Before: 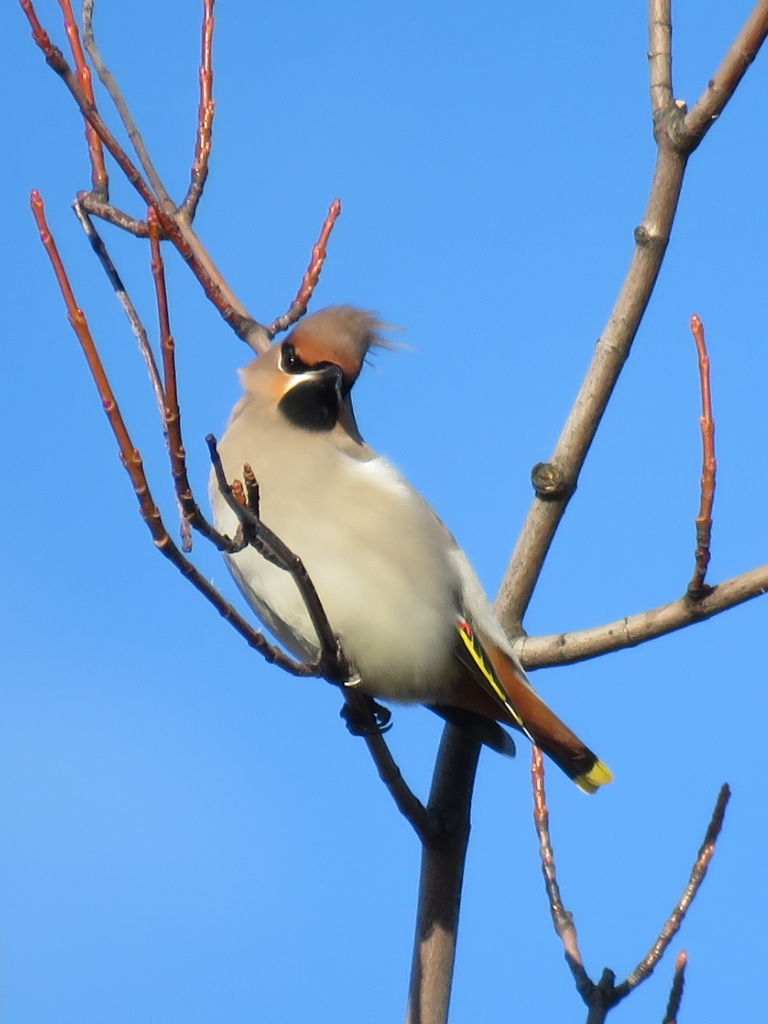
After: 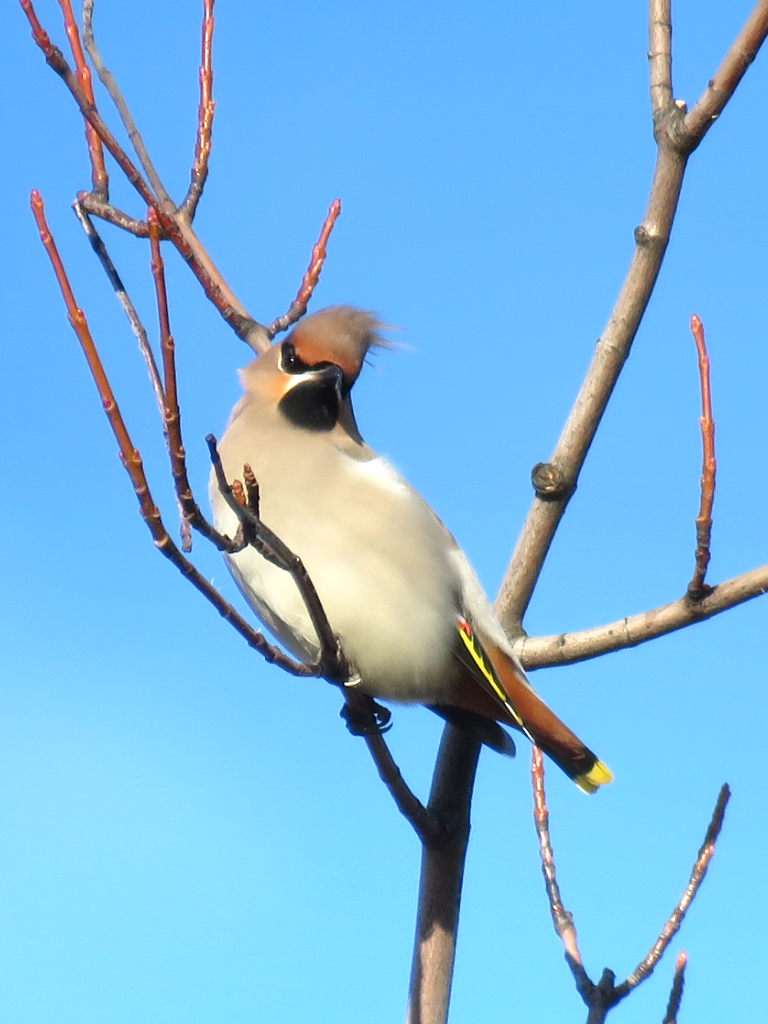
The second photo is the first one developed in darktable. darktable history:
exposure: exposure 0.935 EV, compensate highlight preservation false
graduated density: rotation 5.63°, offset 76.9
